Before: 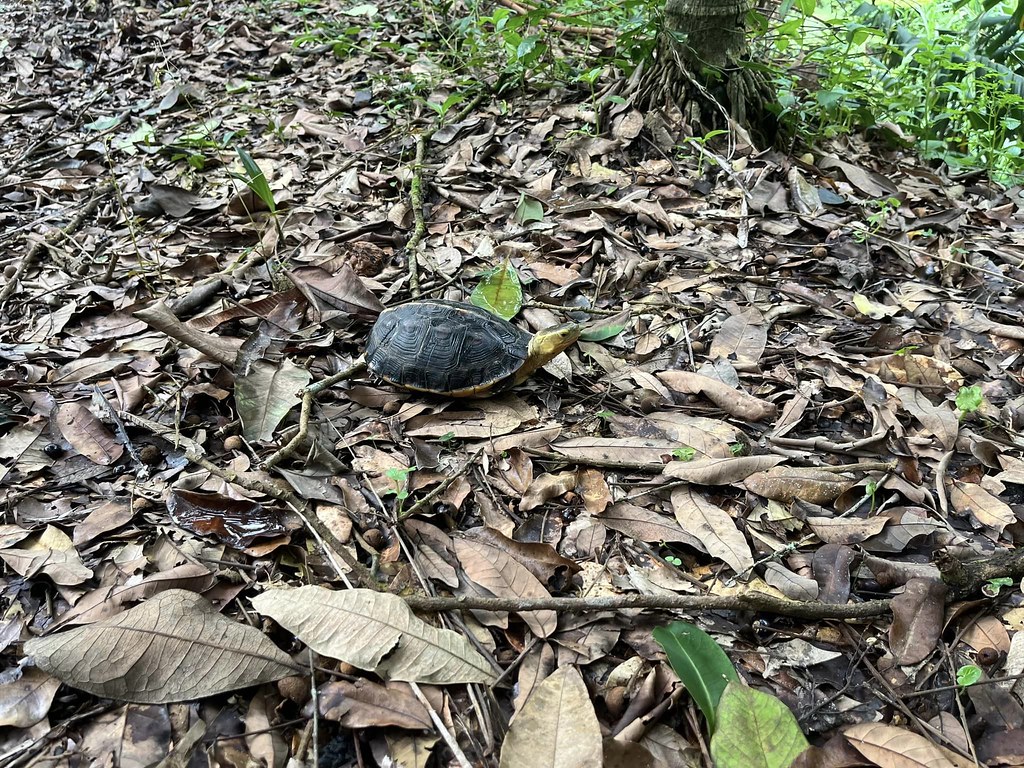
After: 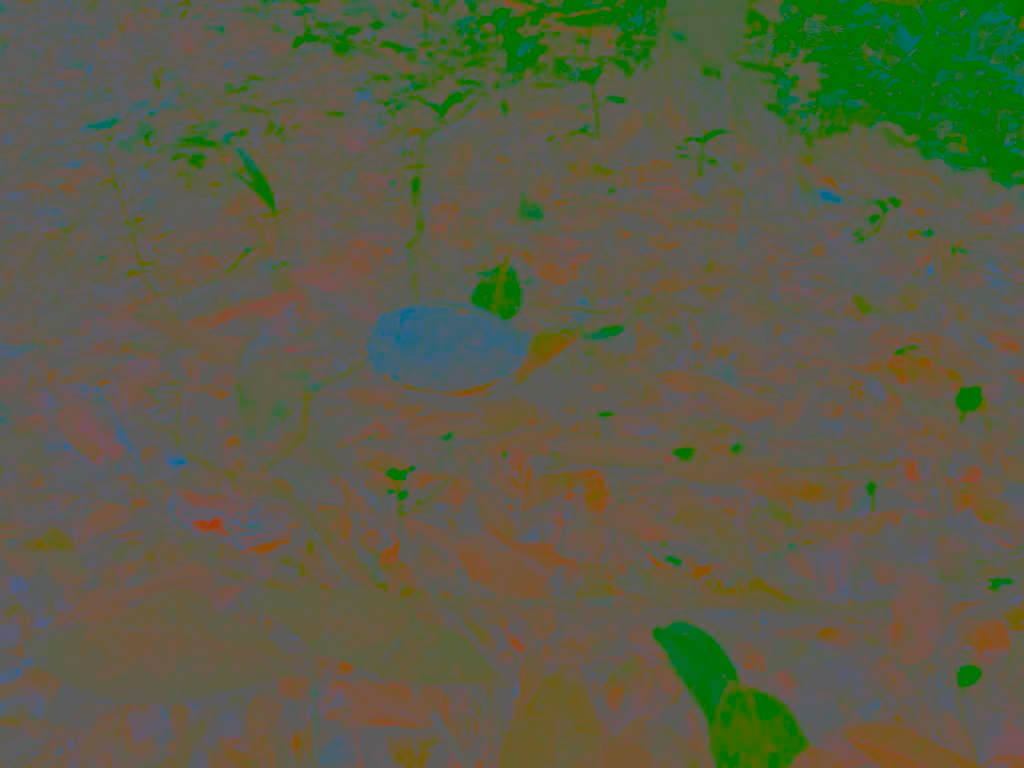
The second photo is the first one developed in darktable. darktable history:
contrast brightness saturation: contrast -0.99, brightness -0.17, saturation 0.75
rgb levels: preserve colors max RGB
